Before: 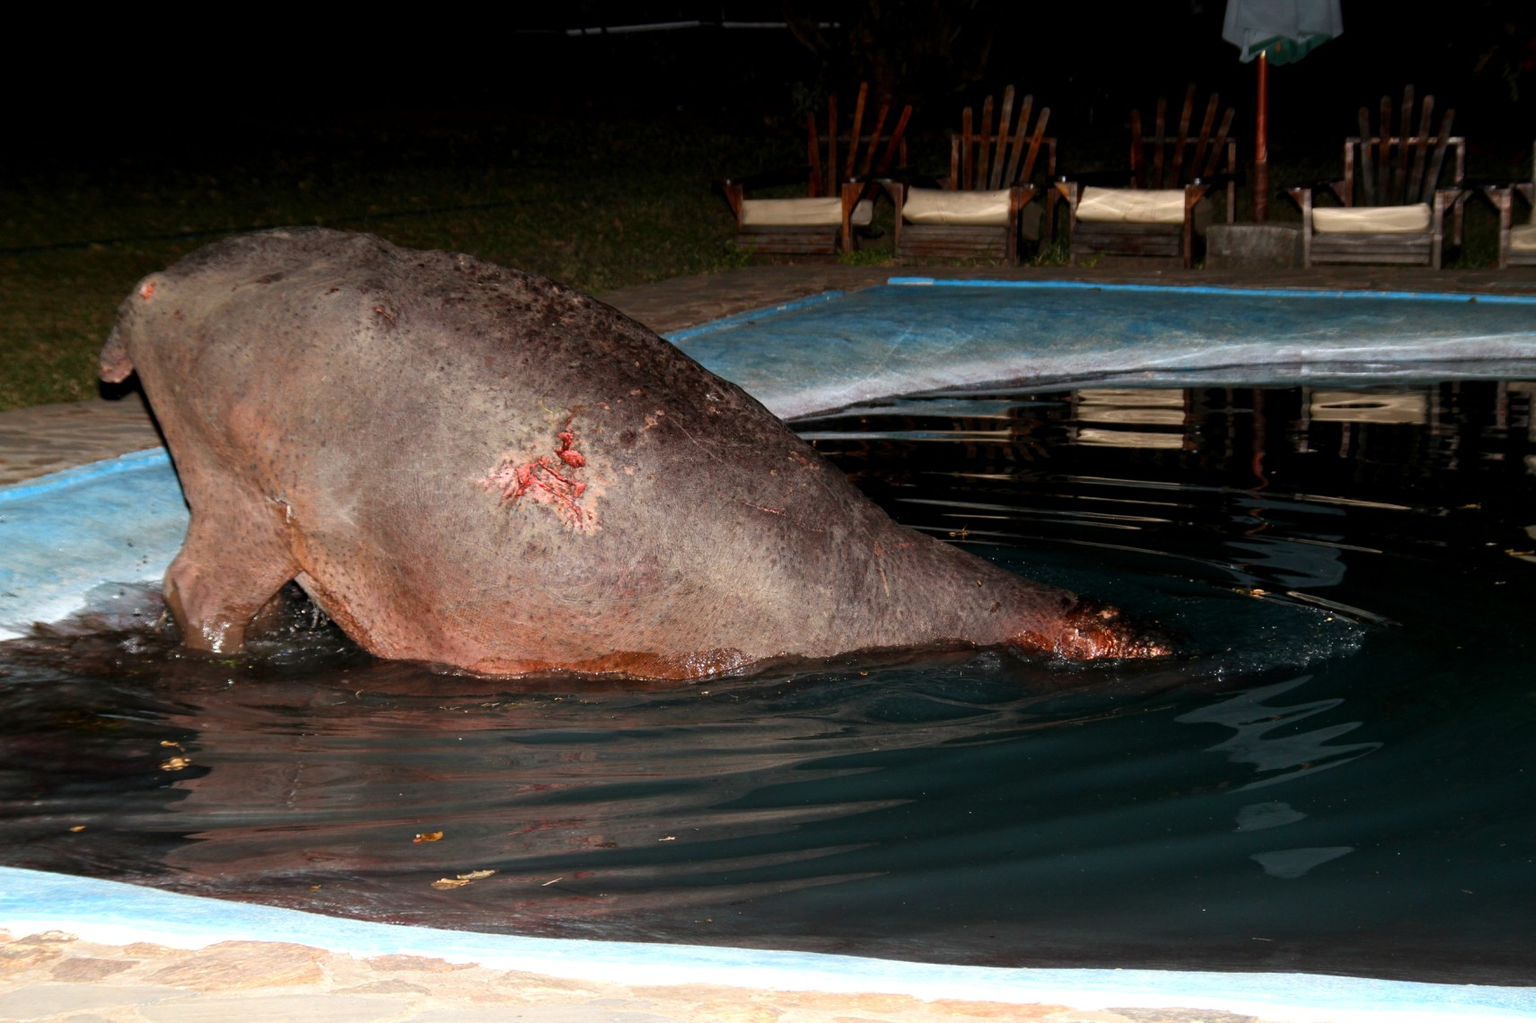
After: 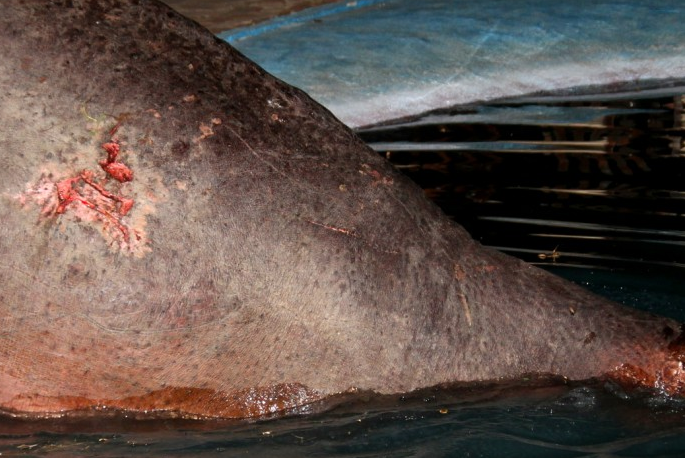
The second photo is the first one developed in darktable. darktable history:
crop: left 30.334%, top 29.757%, right 29.619%, bottom 30.01%
